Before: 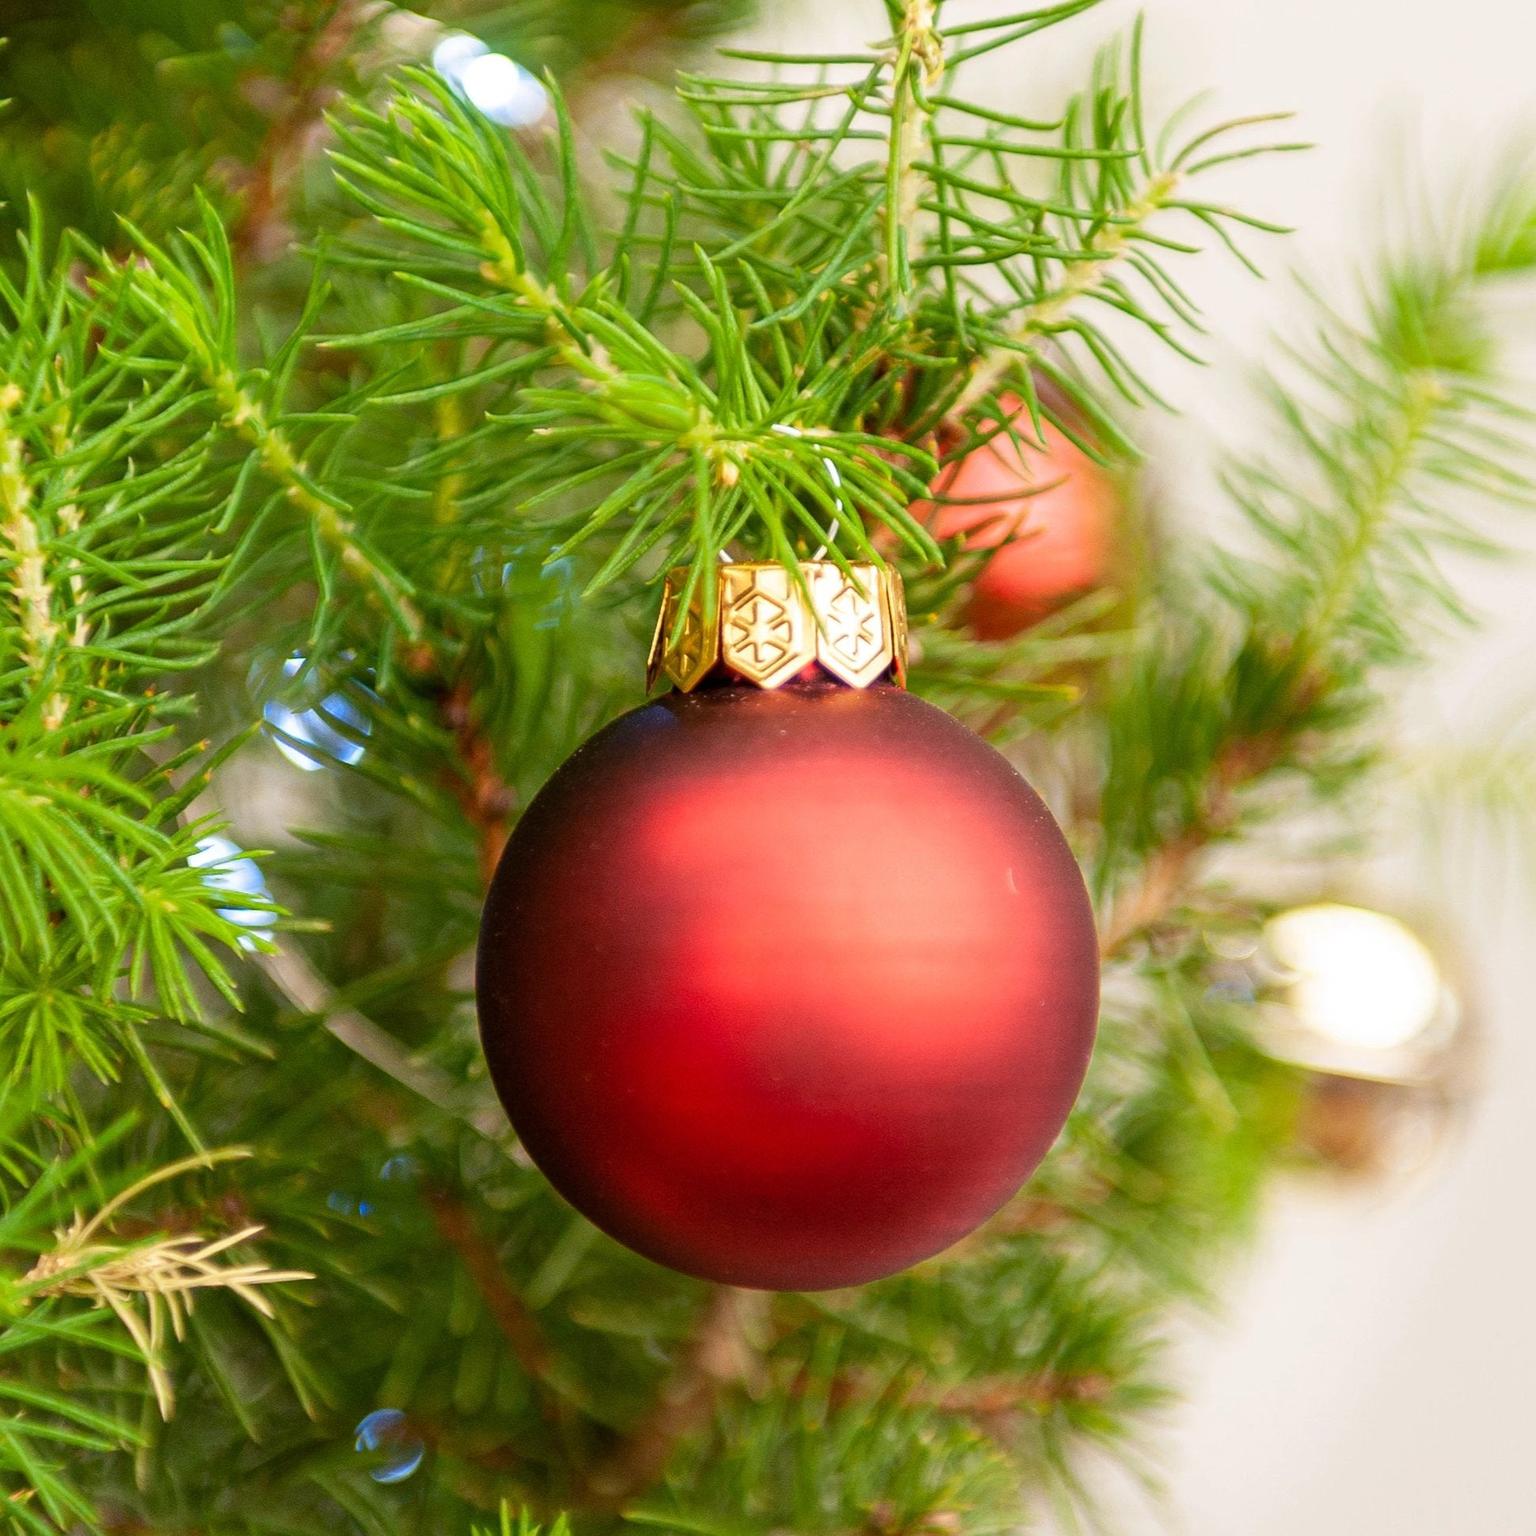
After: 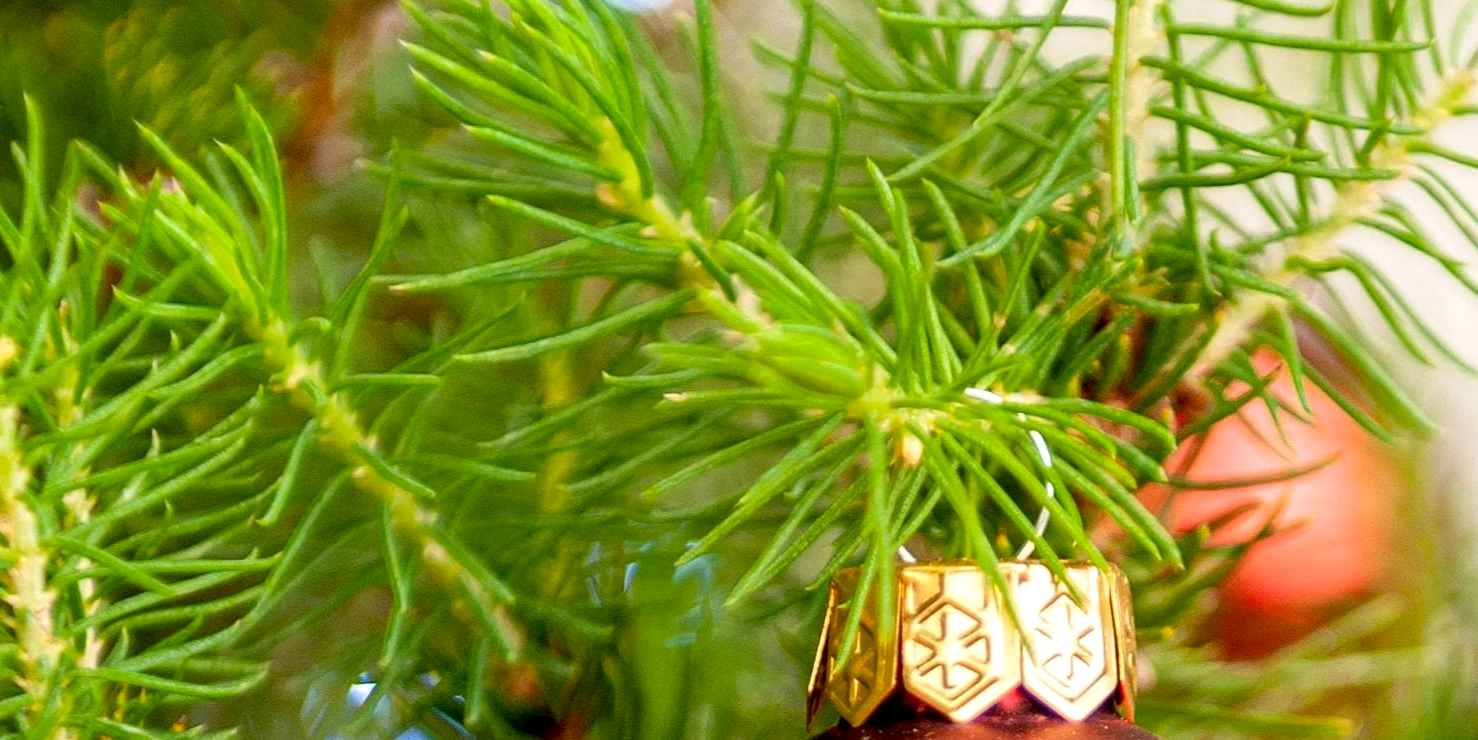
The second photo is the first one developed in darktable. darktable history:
exposure: black level correction 0.009, exposure 0.119 EV, compensate highlight preservation false
crop: left 0.542%, top 7.646%, right 23.228%, bottom 54.174%
